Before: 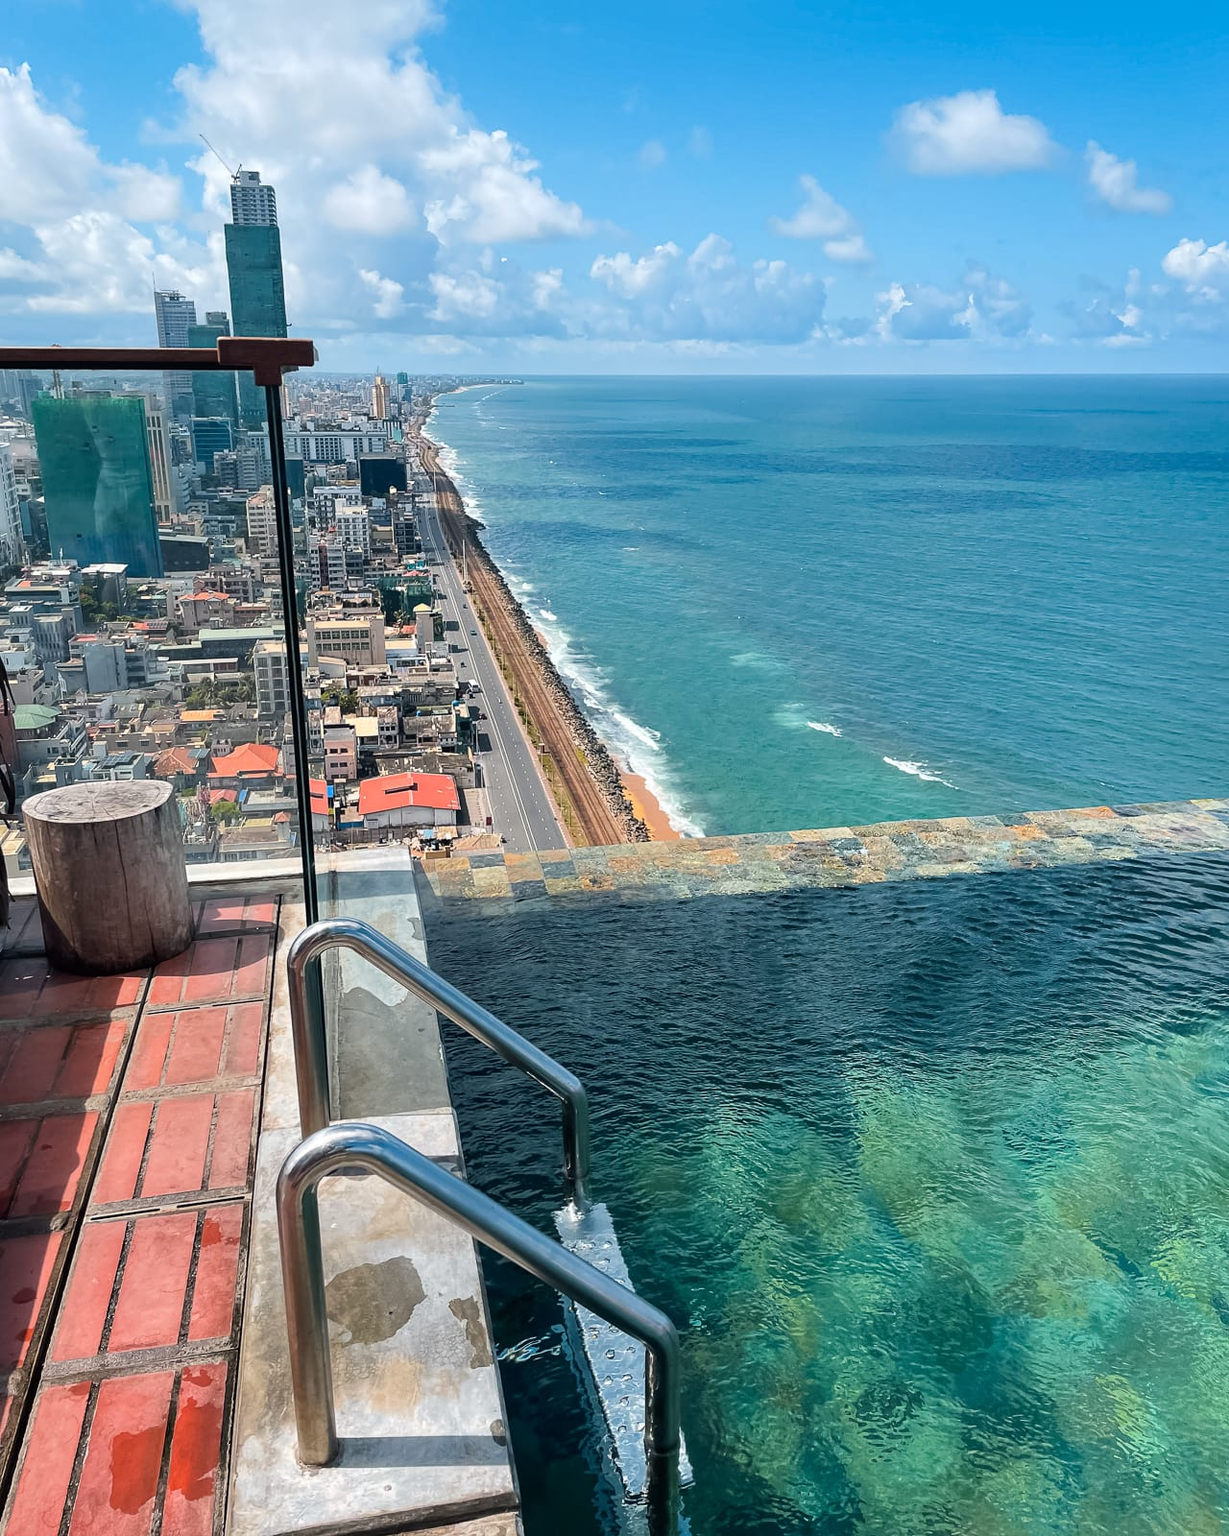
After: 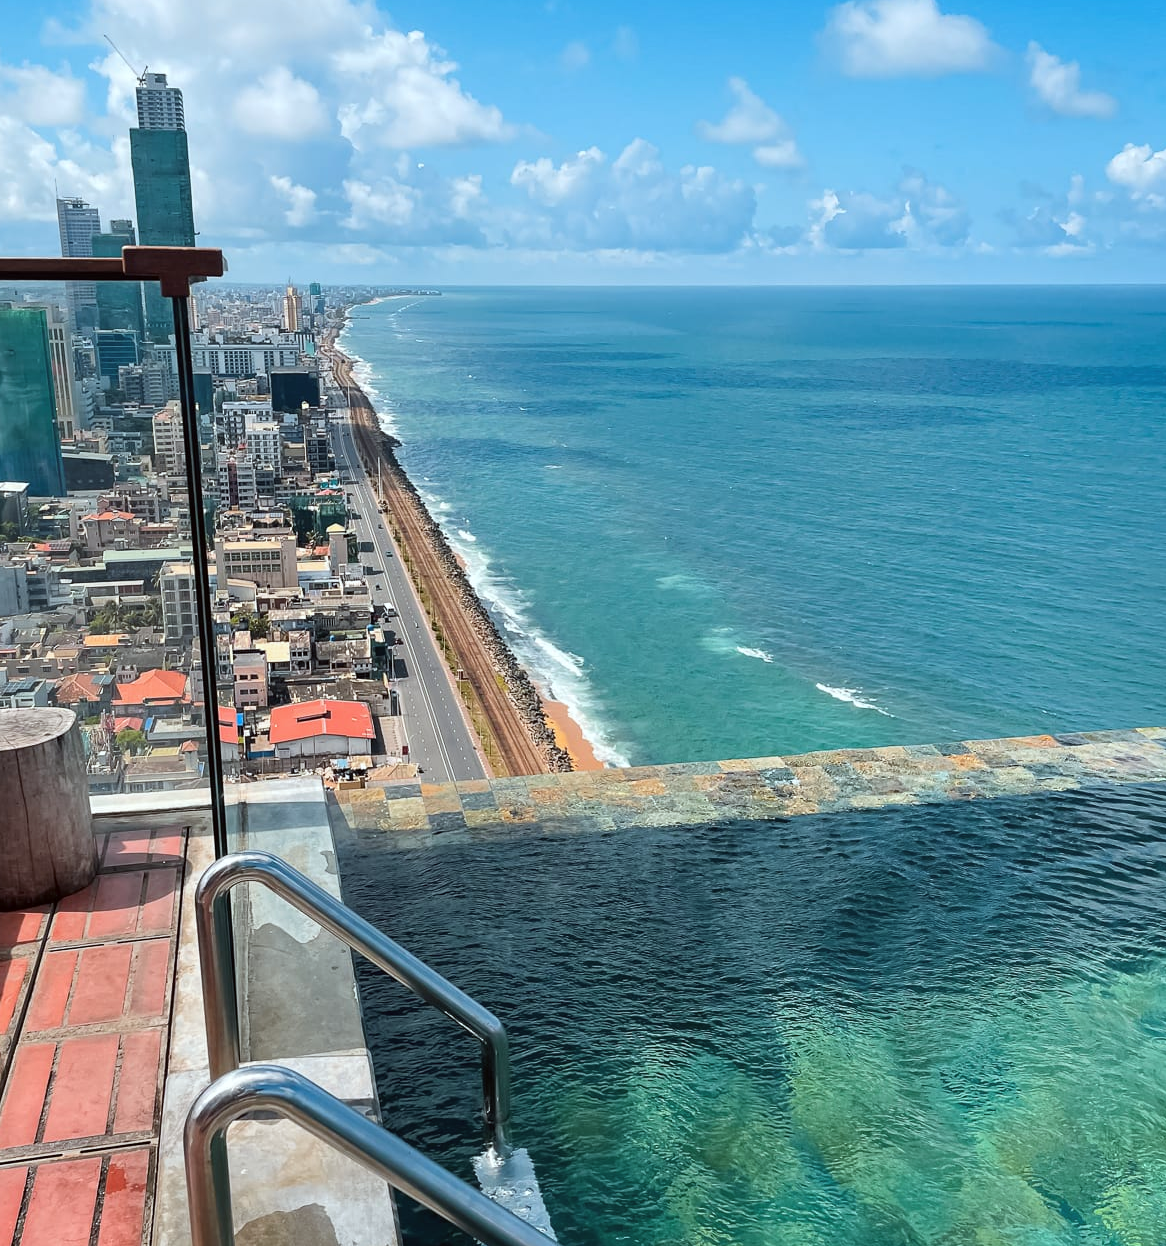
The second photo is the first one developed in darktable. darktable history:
color correction: highlights a* -2.73, highlights b* -2.09, shadows a* 2.41, shadows b* 2.73
crop: left 8.155%, top 6.611%, bottom 15.385%
